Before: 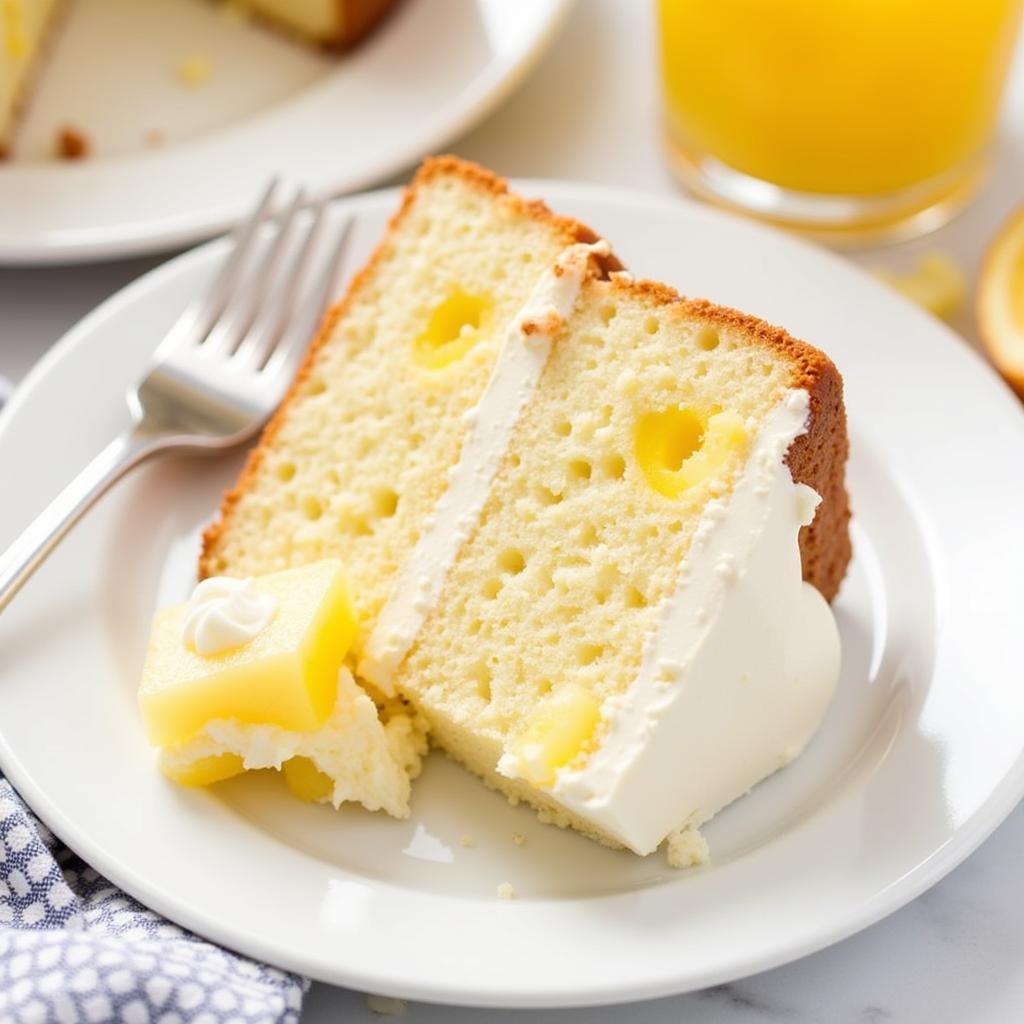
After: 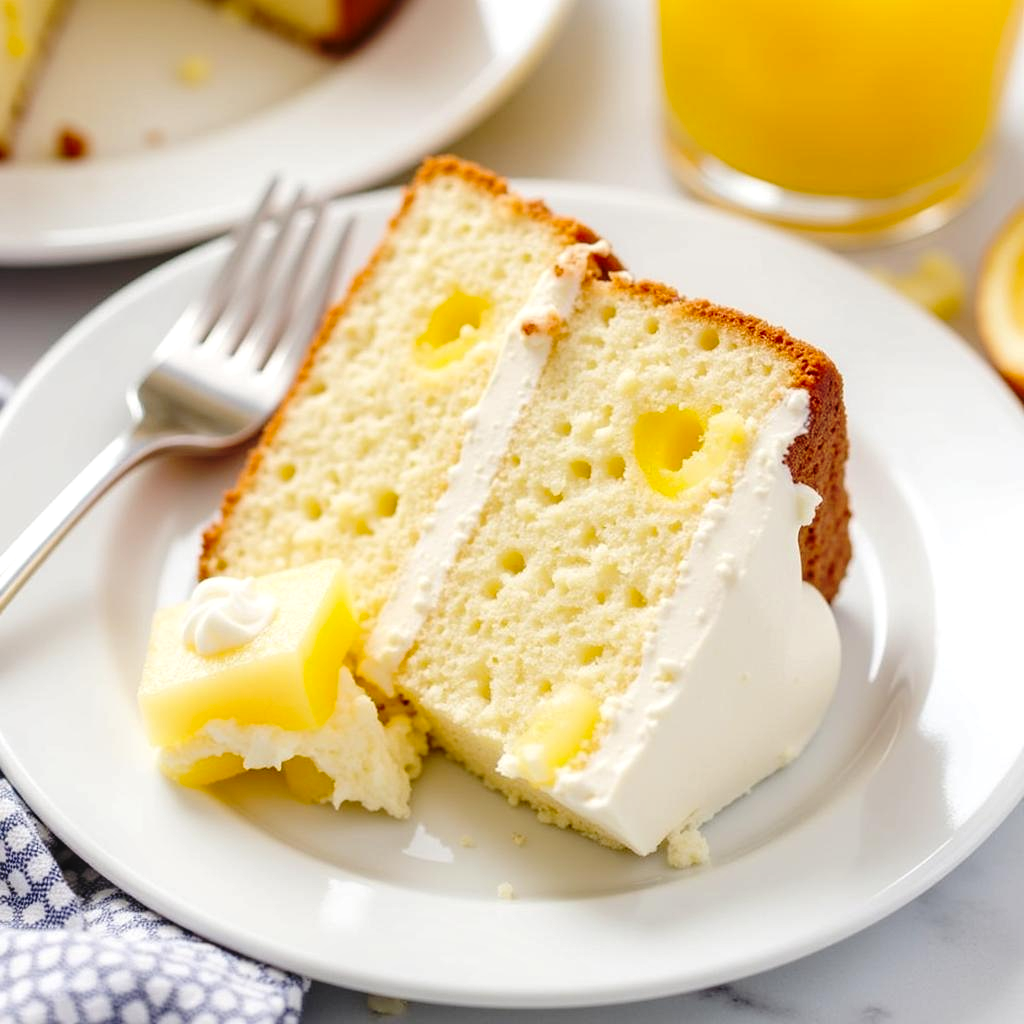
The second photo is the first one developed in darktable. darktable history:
local contrast: on, module defaults
base curve: curves: ch0 [(0, 0) (0.073, 0.04) (0.157, 0.139) (0.492, 0.492) (0.758, 0.758) (1, 1)], preserve colors none
